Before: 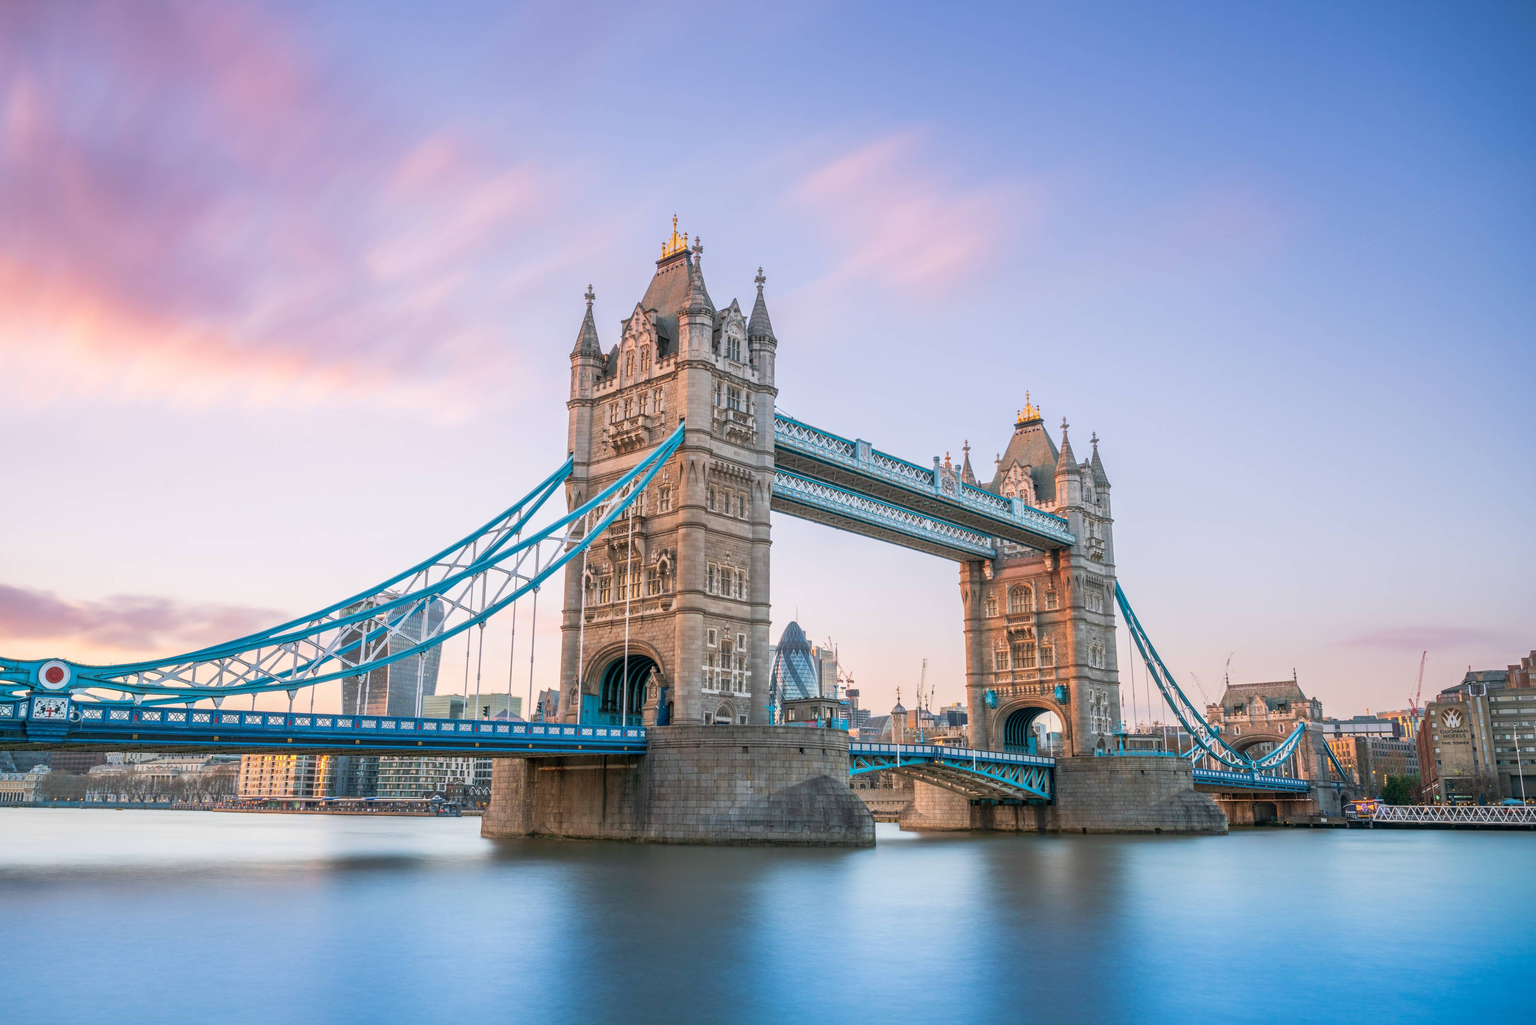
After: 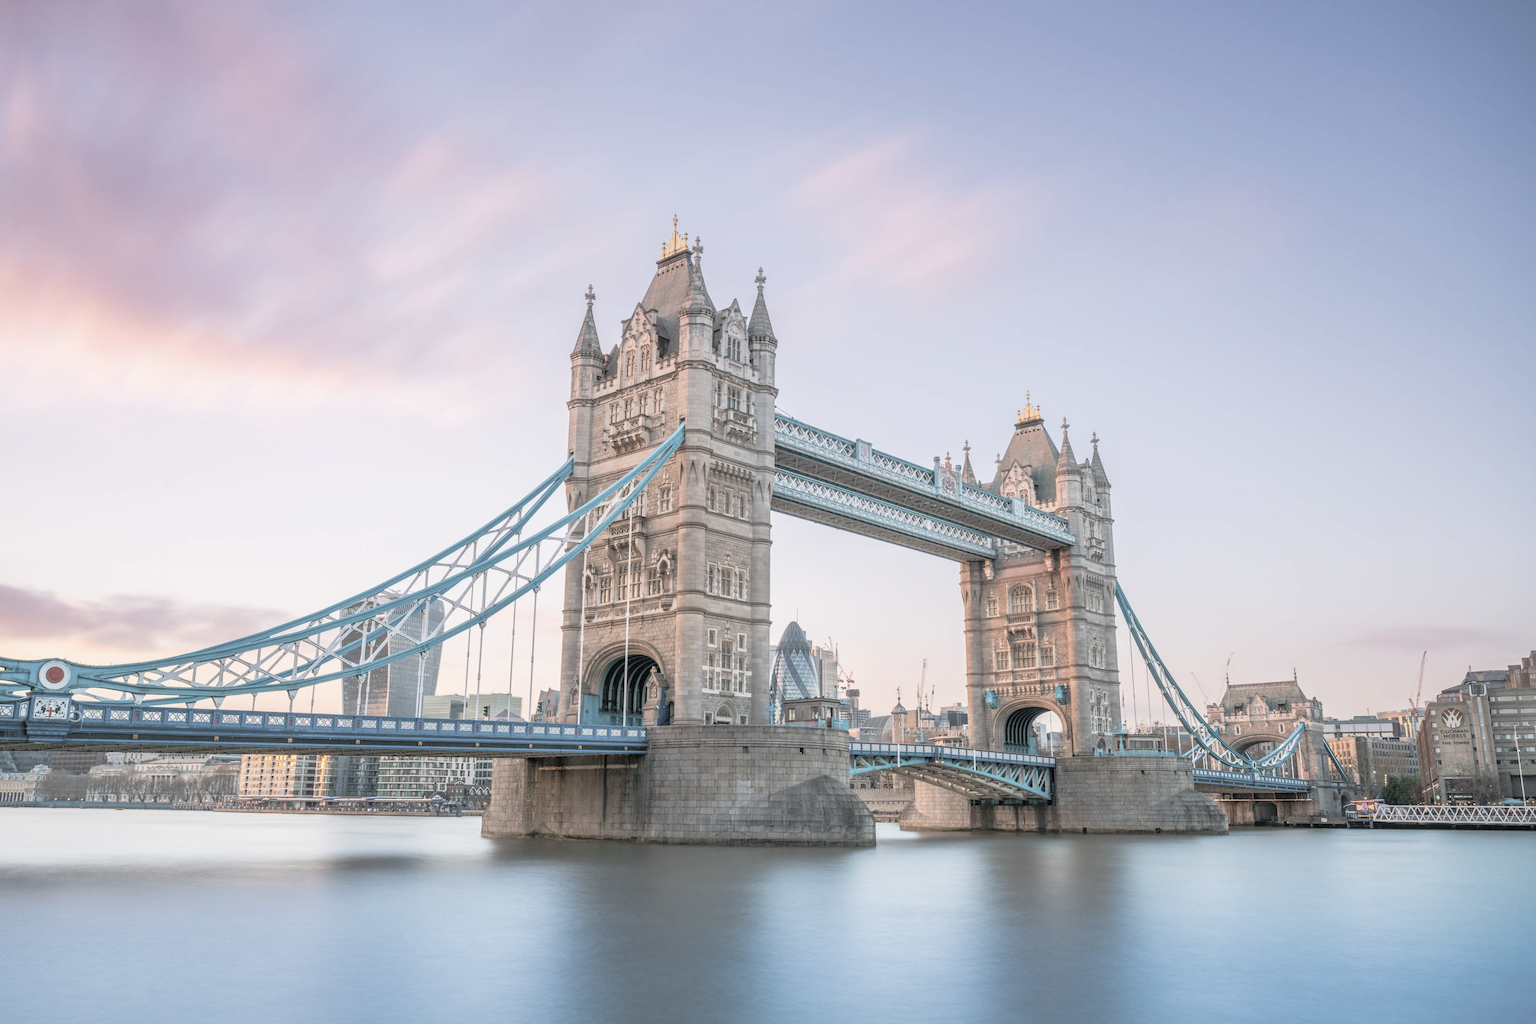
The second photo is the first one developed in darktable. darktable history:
contrast brightness saturation: brightness 0.188, saturation -0.496
